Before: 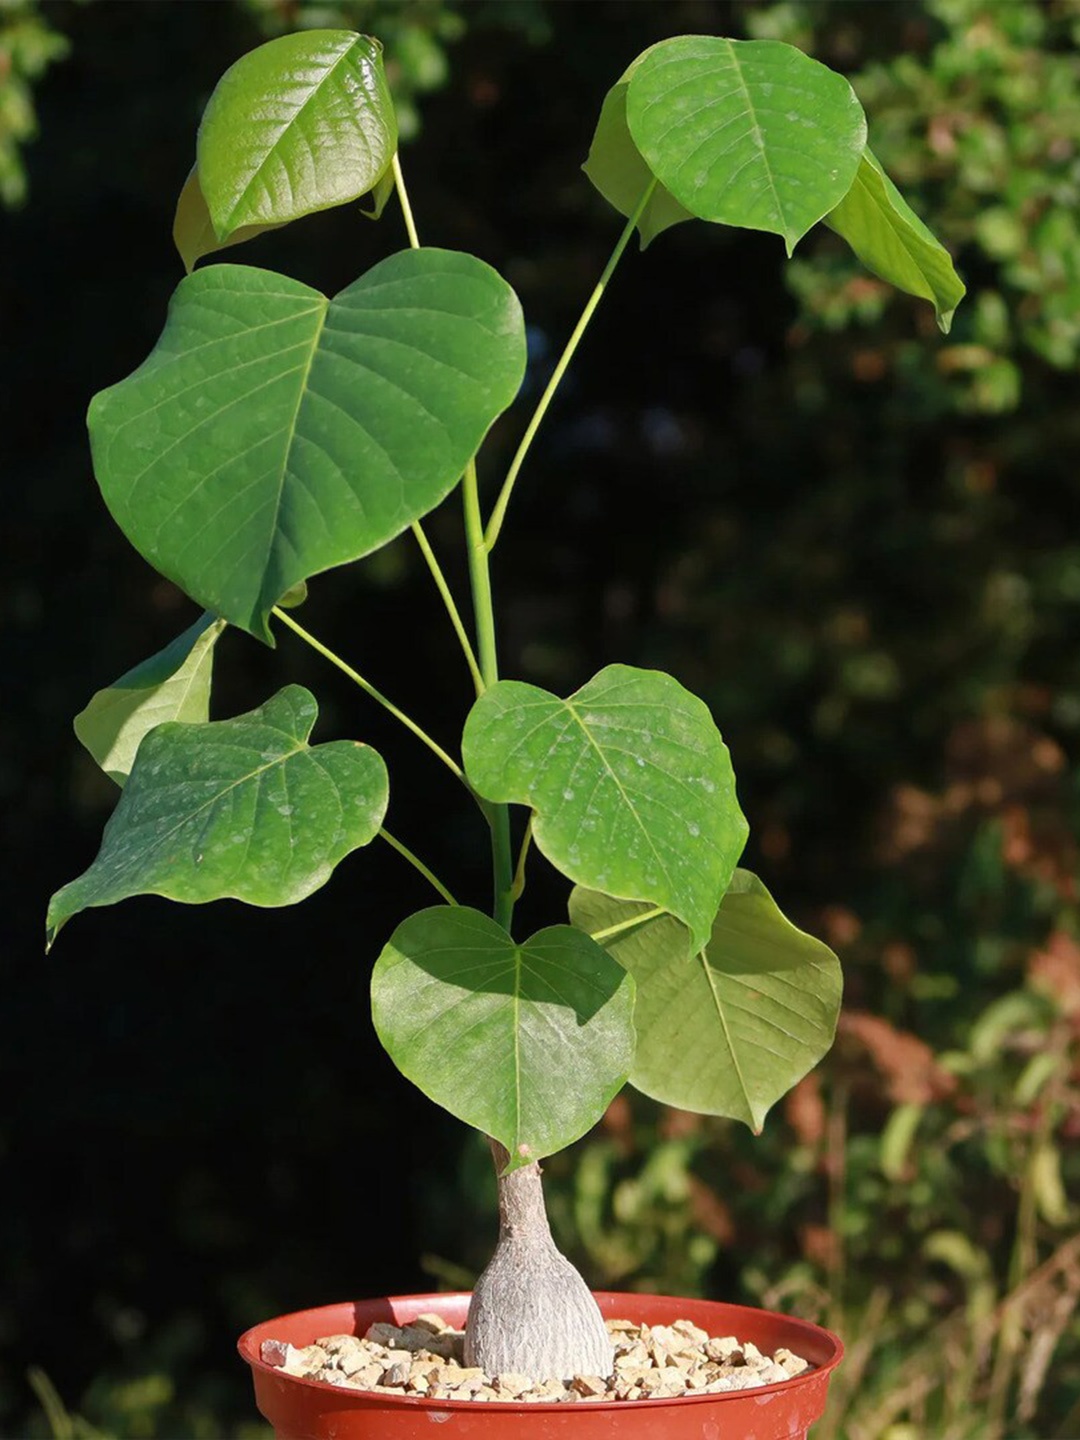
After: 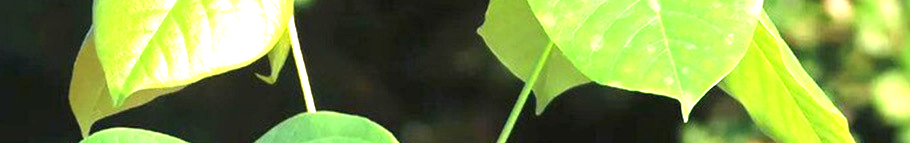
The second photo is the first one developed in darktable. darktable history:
crop and rotate: left 9.644%, top 9.491%, right 6.021%, bottom 80.509%
exposure: black level correction 0, exposure 2.088 EV, compensate exposure bias true, compensate highlight preservation false
